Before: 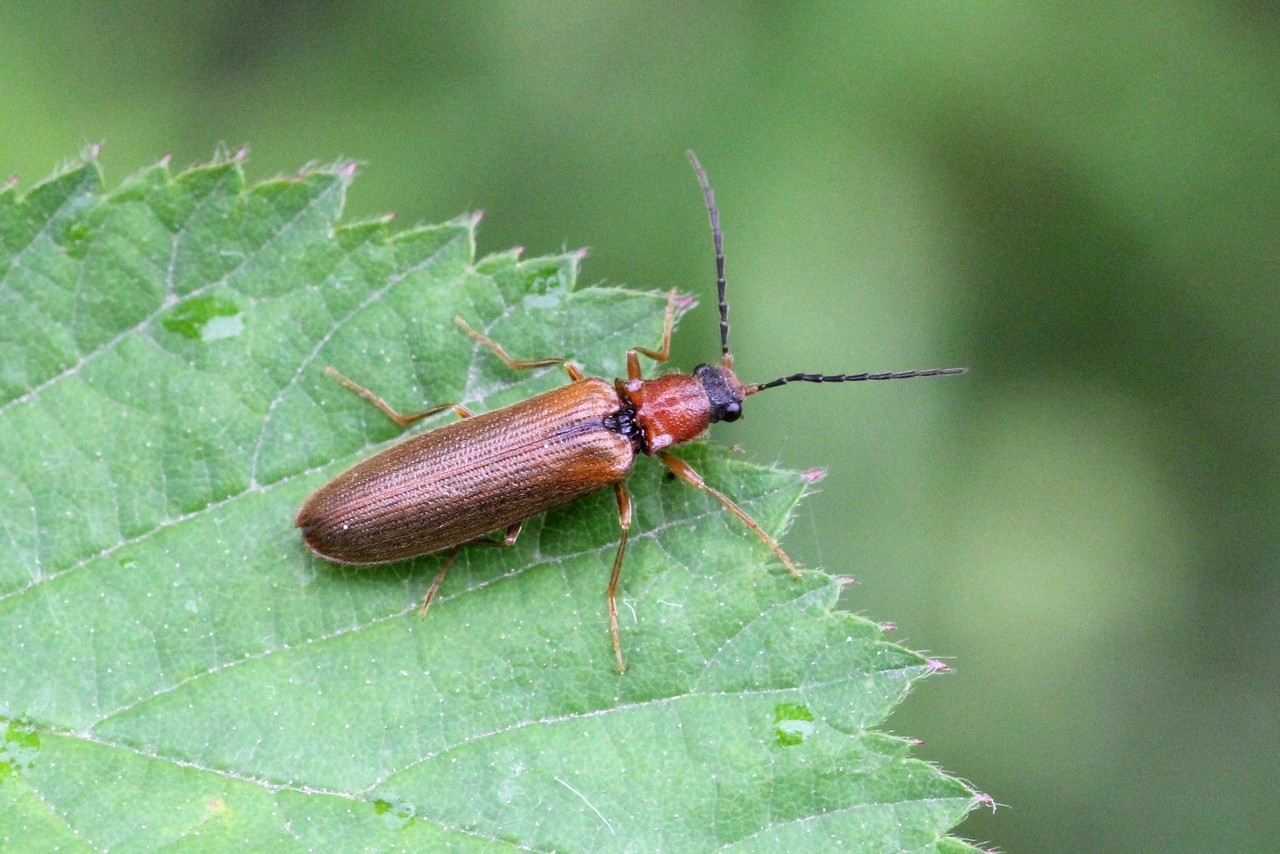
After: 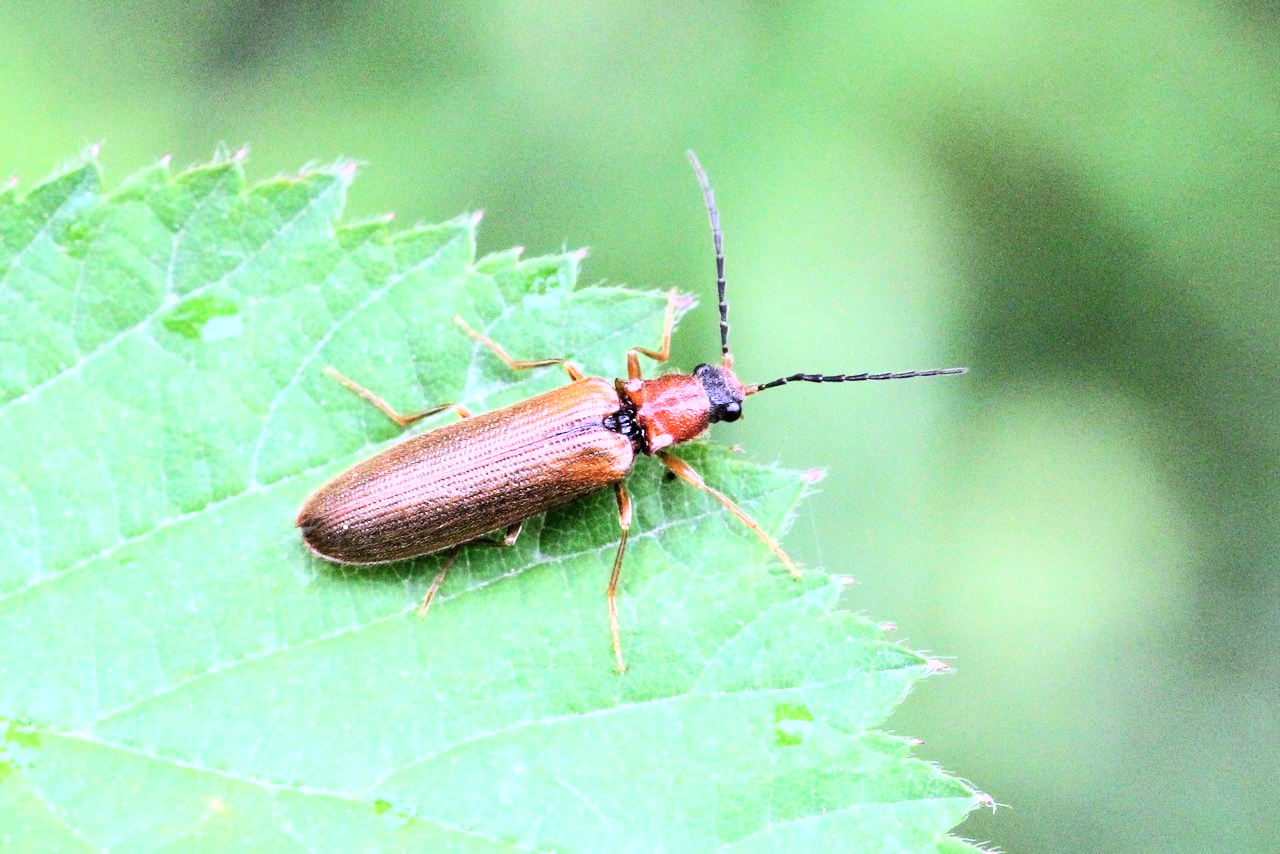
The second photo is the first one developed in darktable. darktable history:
base curve: curves: ch0 [(0, 0) (0.007, 0.004) (0.027, 0.03) (0.046, 0.07) (0.207, 0.54) (0.442, 0.872) (0.673, 0.972) (1, 1)]
color correction: highlights a* -0.704, highlights b* -8.25
